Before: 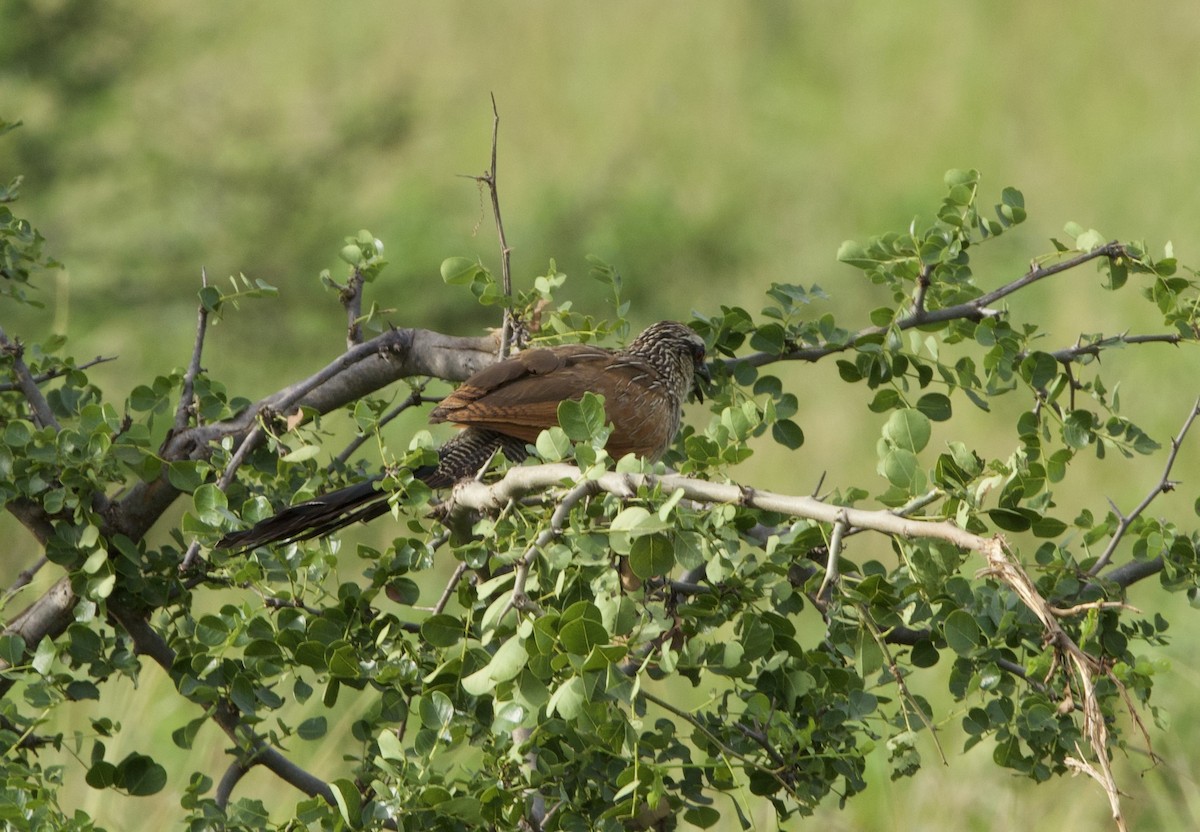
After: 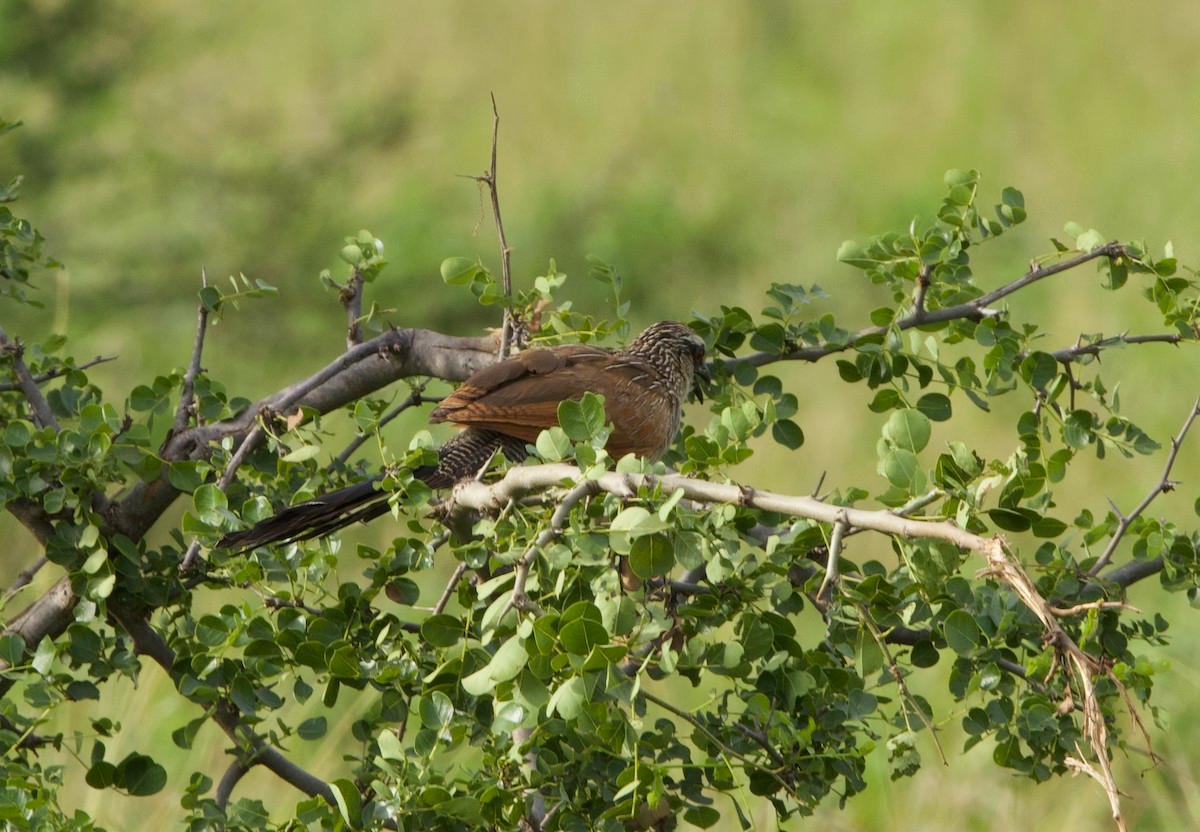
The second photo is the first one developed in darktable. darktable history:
split-toning: shadows › hue 26°, shadows › saturation 0.92, highlights › hue 40°, highlights › saturation 0.92, balance -63, compress 0% | blend: blend mode normal, opacity 3%; mask: uniform (no mask)
